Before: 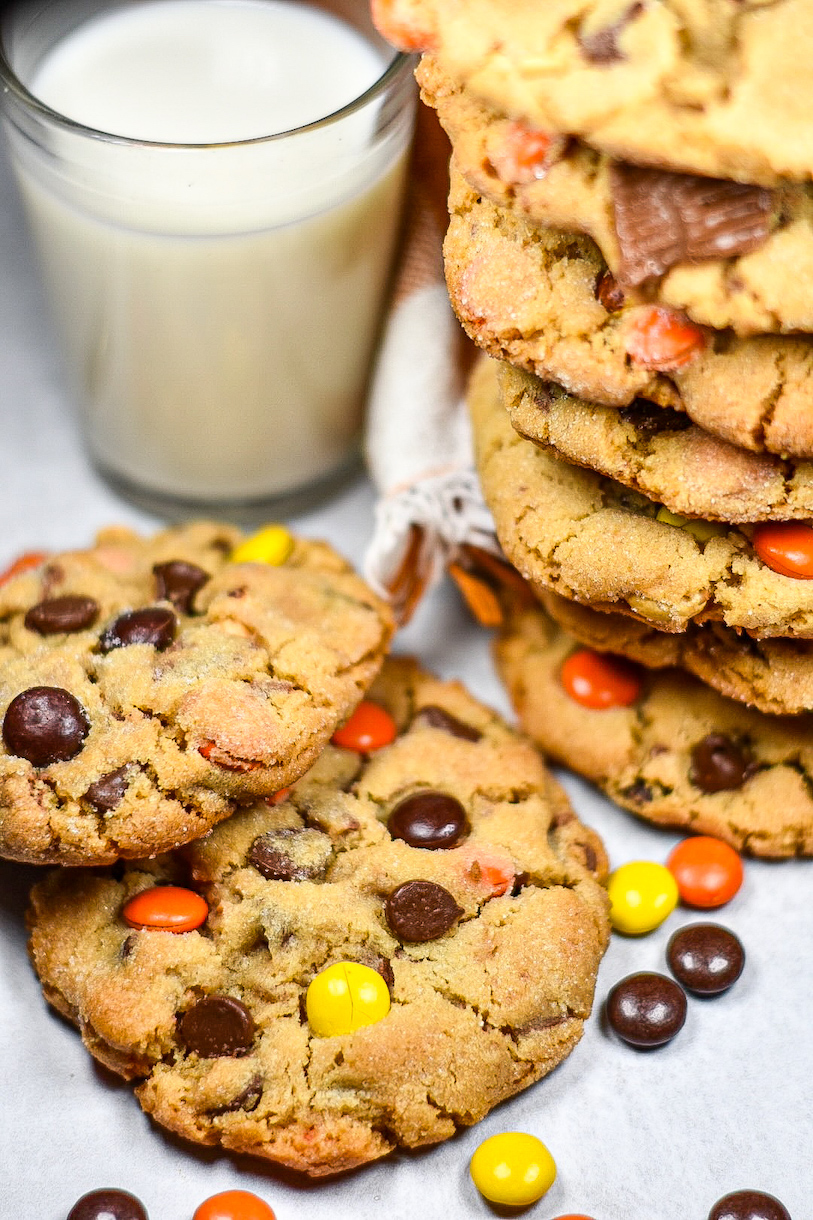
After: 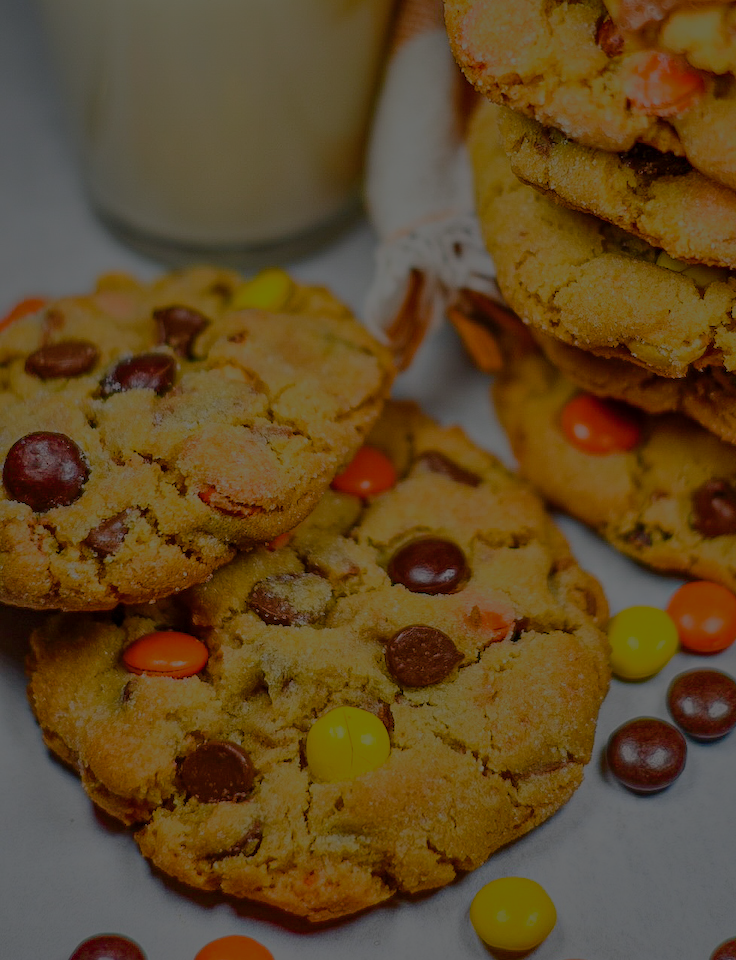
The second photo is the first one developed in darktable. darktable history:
crop: top 20.916%, right 9.437%, bottom 0.316%
color balance rgb: shadows lift › chroma 1%, shadows lift › hue 113°, highlights gain › chroma 0.2%, highlights gain › hue 333°, perceptual saturation grading › global saturation 20%, perceptual saturation grading › highlights -50%, perceptual saturation grading › shadows 25%, contrast -30%
shadows and highlights: on, module defaults
exposure: black level correction 0.001, exposure 0.5 EV, compensate exposure bias true, compensate highlight preservation false
